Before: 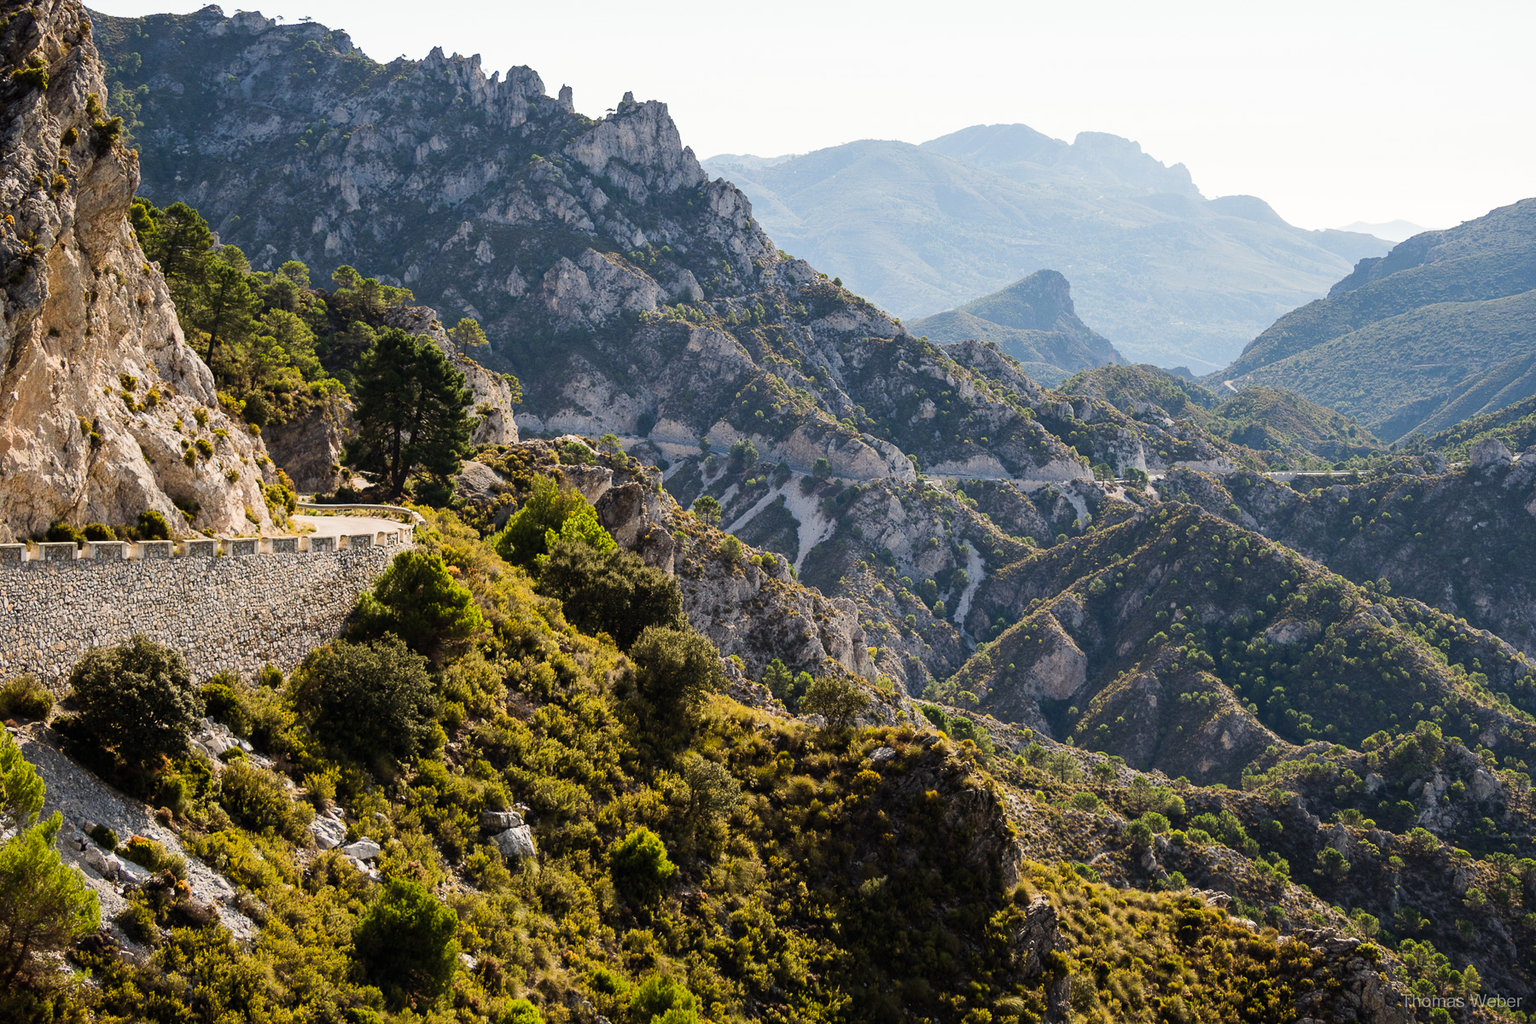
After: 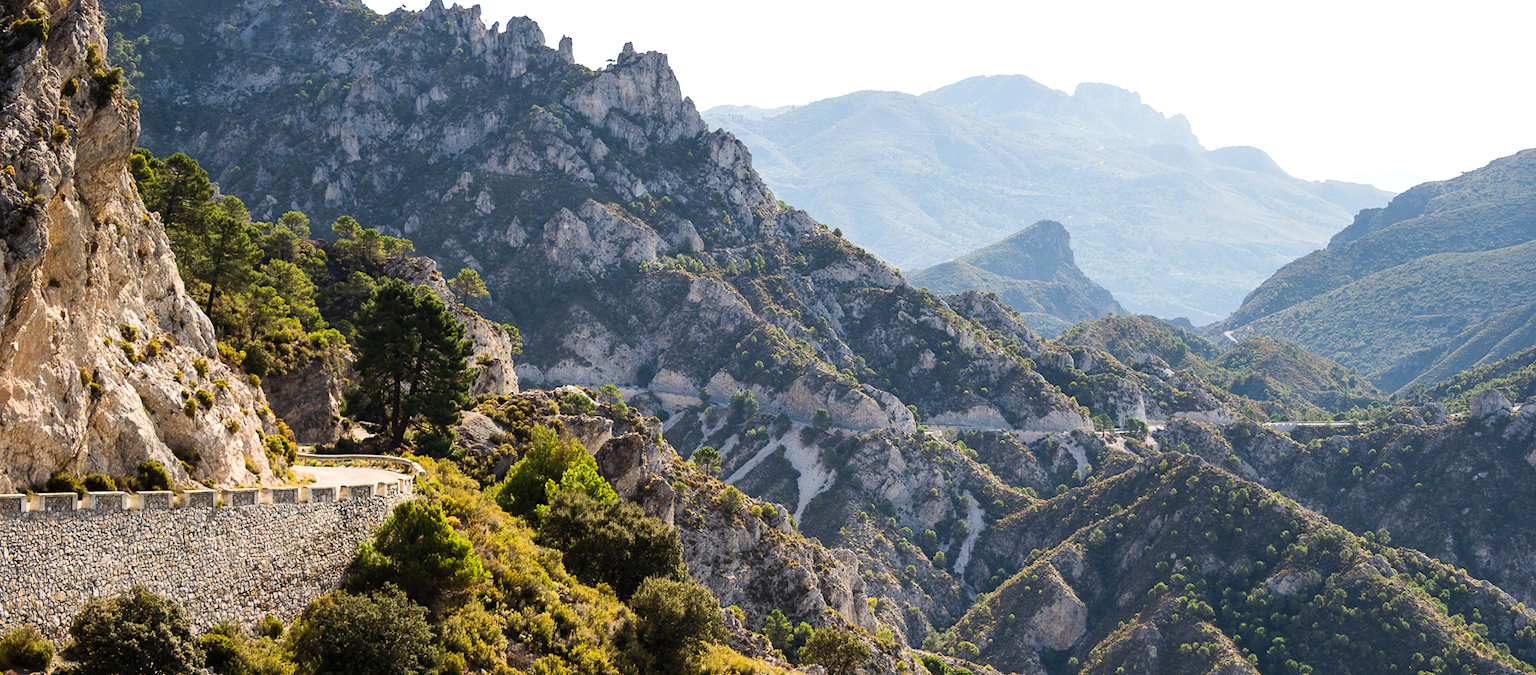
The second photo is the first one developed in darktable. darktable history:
exposure: exposure 0.201 EV, compensate highlight preservation false
crop and rotate: top 4.878%, bottom 29.08%
